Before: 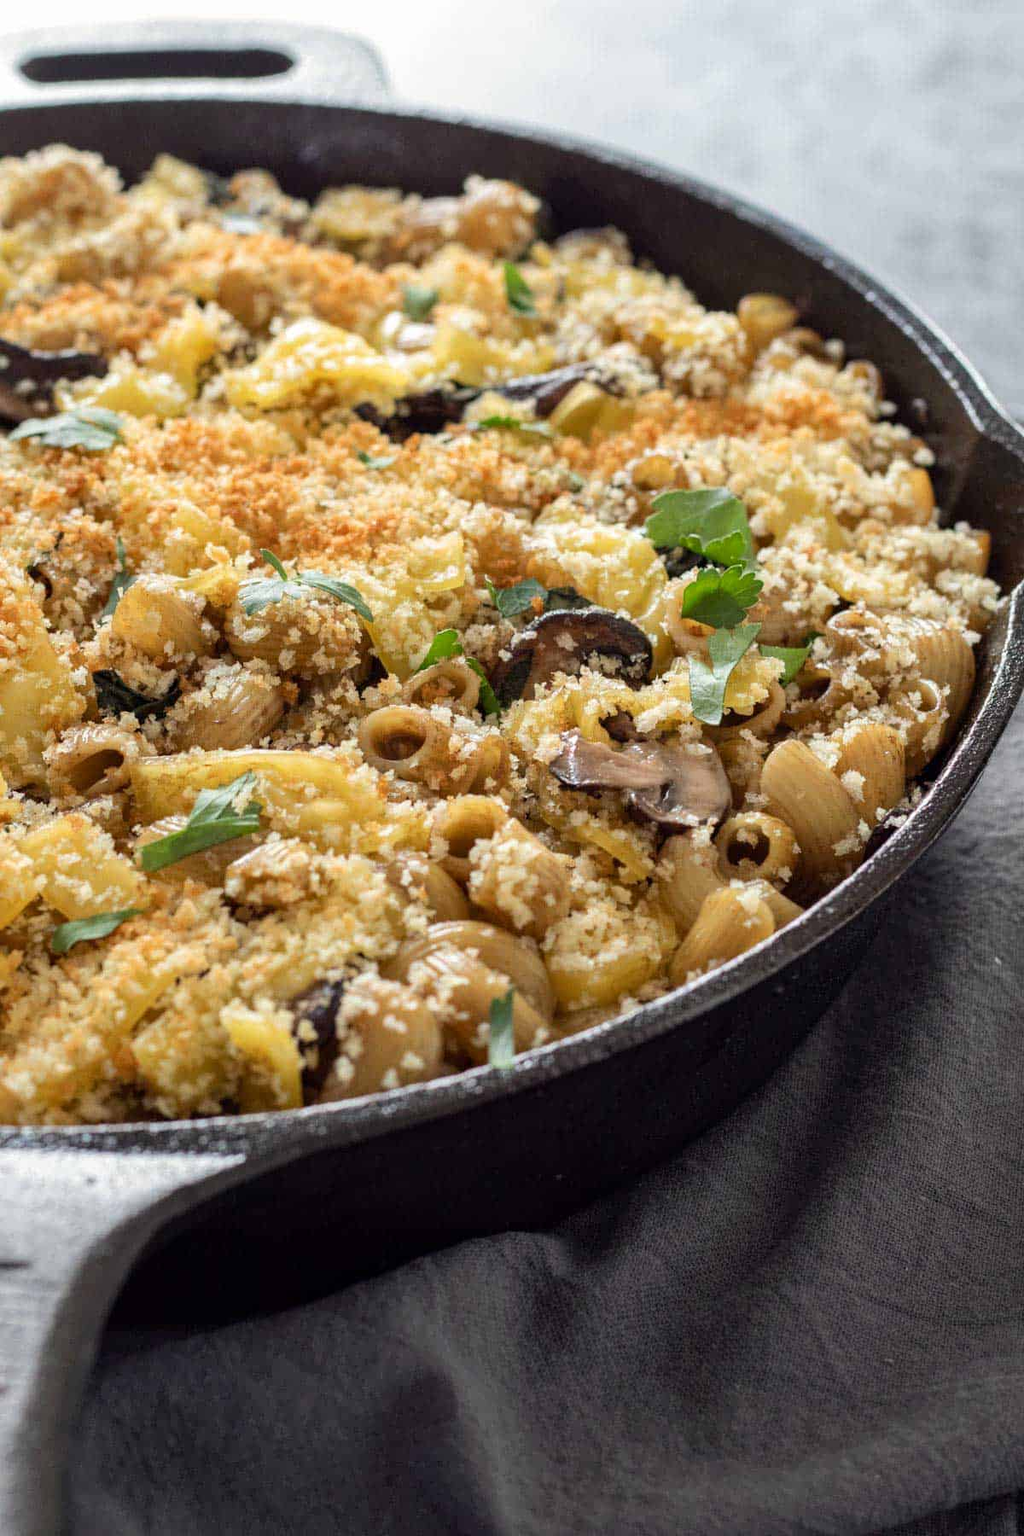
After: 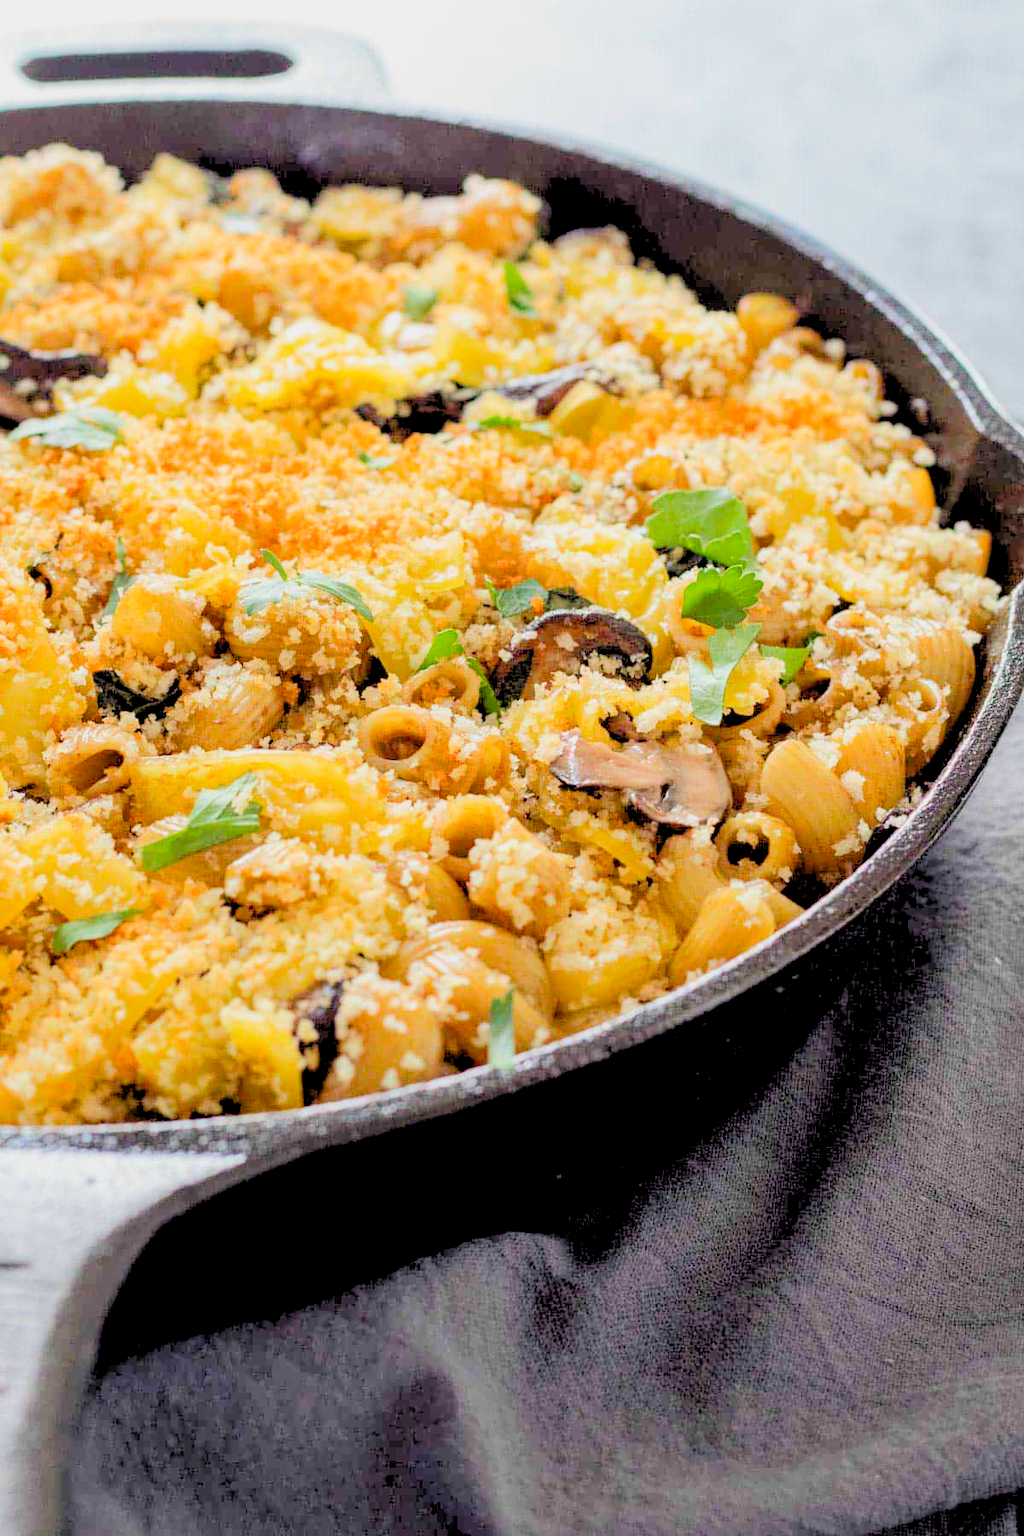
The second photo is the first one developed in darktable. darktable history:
filmic rgb: middle gray luminance 18.42%, black relative exposure -11.17 EV, white relative exposure 3.72 EV, threshold 2.98 EV, target black luminance 0%, hardness 5.85, latitude 57.08%, contrast 0.964, shadows ↔ highlights balance 49.12%, enable highlight reconstruction true
color balance rgb: power › luminance 1.675%, perceptual saturation grading › global saturation 17.84%, perceptual brilliance grading › mid-tones 9.311%, perceptual brilliance grading › shadows 14.574%
levels: levels [0.072, 0.414, 0.976]
